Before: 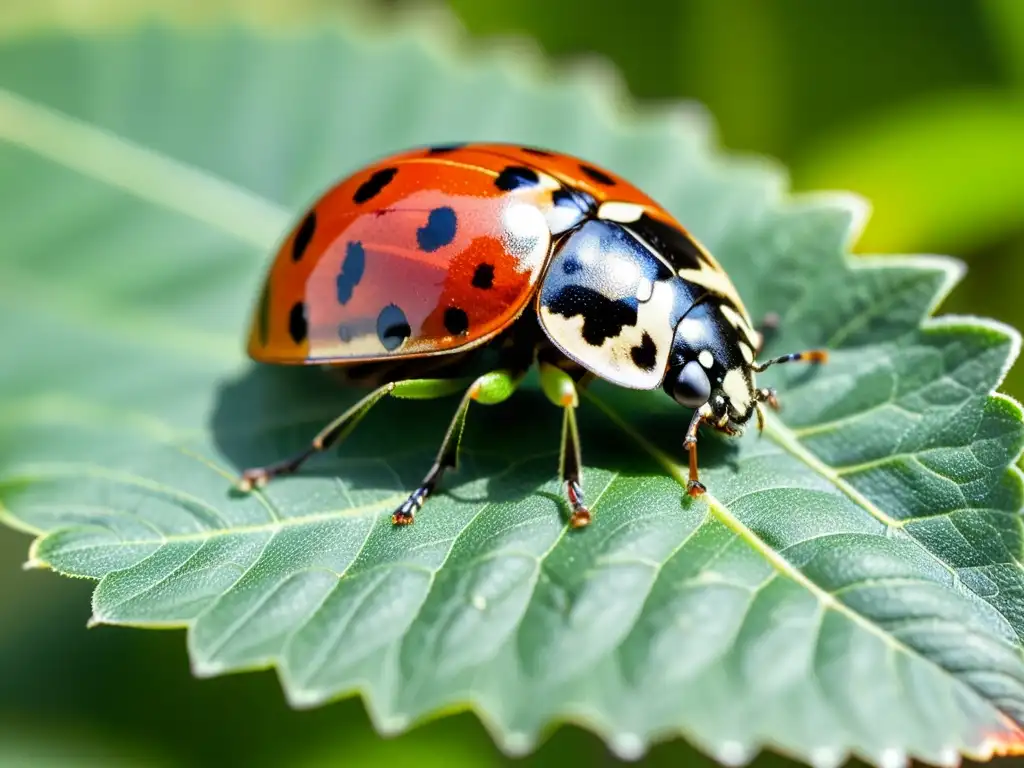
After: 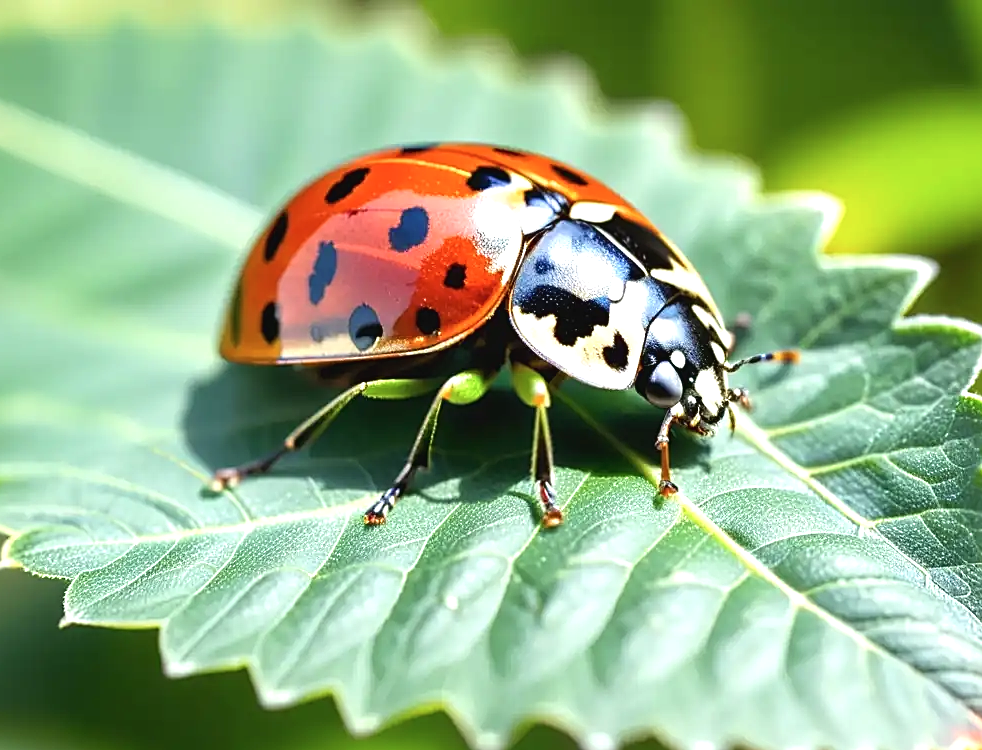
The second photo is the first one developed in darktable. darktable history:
contrast brightness saturation: contrast -0.082, brightness -0.039, saturation -0.11
exposure: black level correction 0, exposure 0.697 EV, compensate highlight preservation false
sharpen: on, module defaults
crop and rotate: left 2.736%, right 1.3%, bottom 2.228%
